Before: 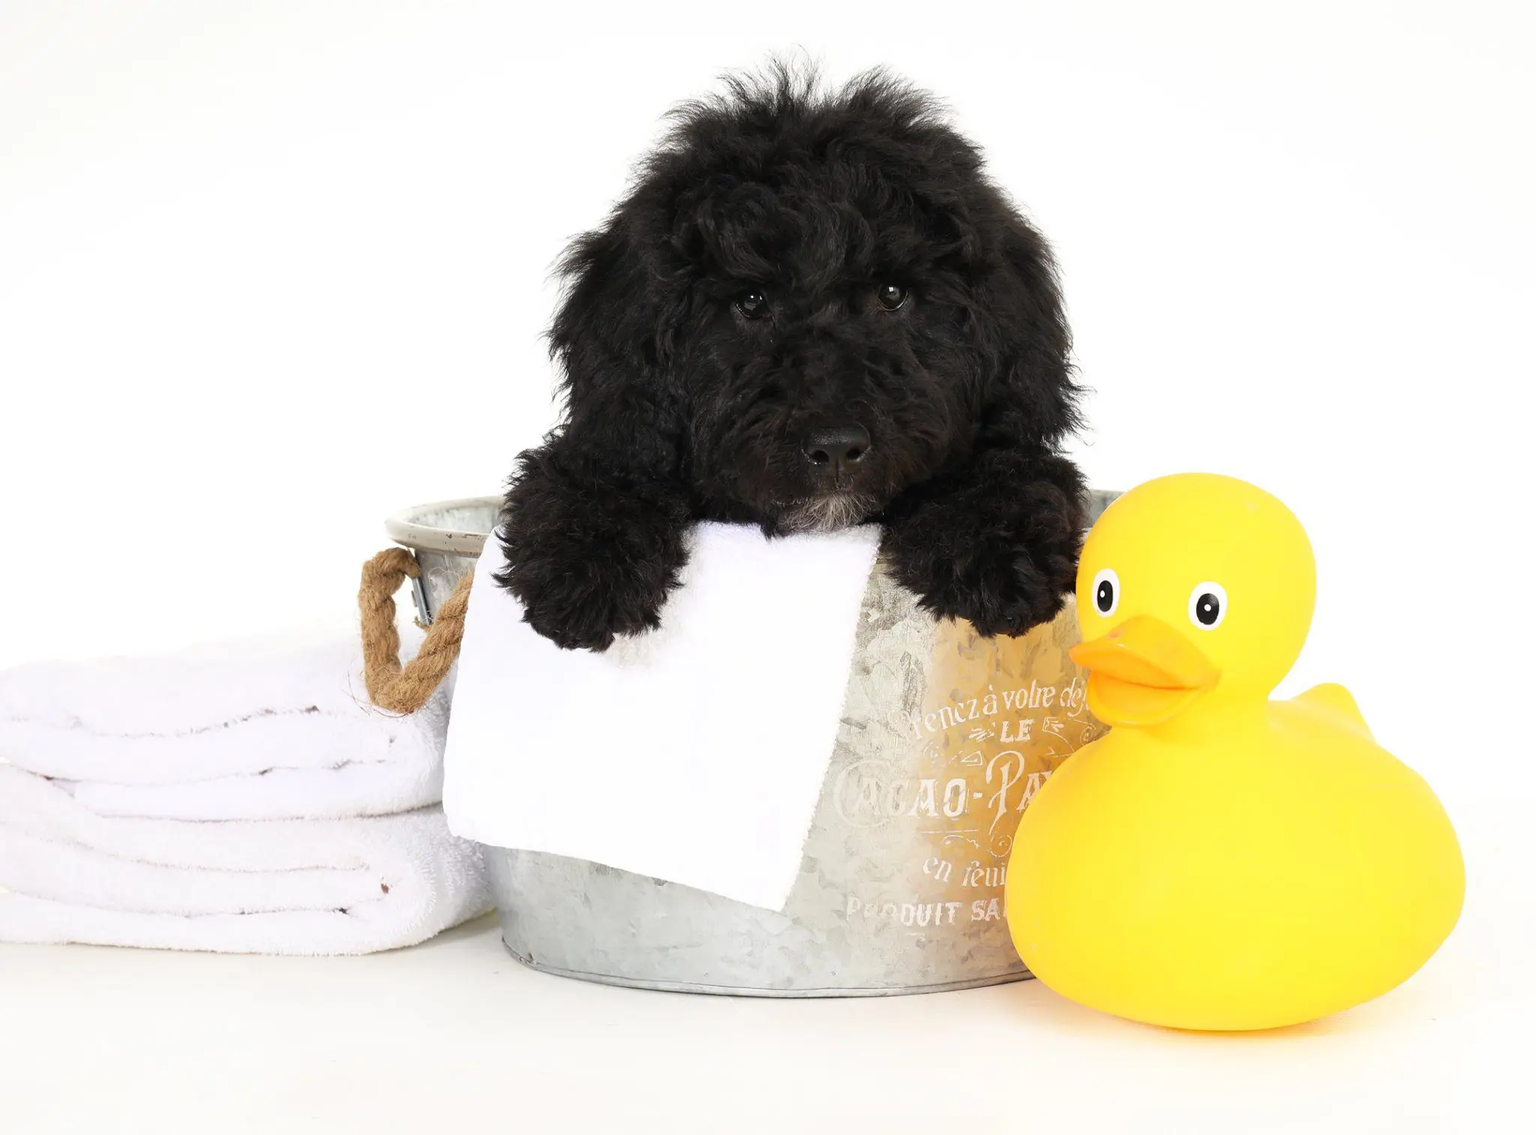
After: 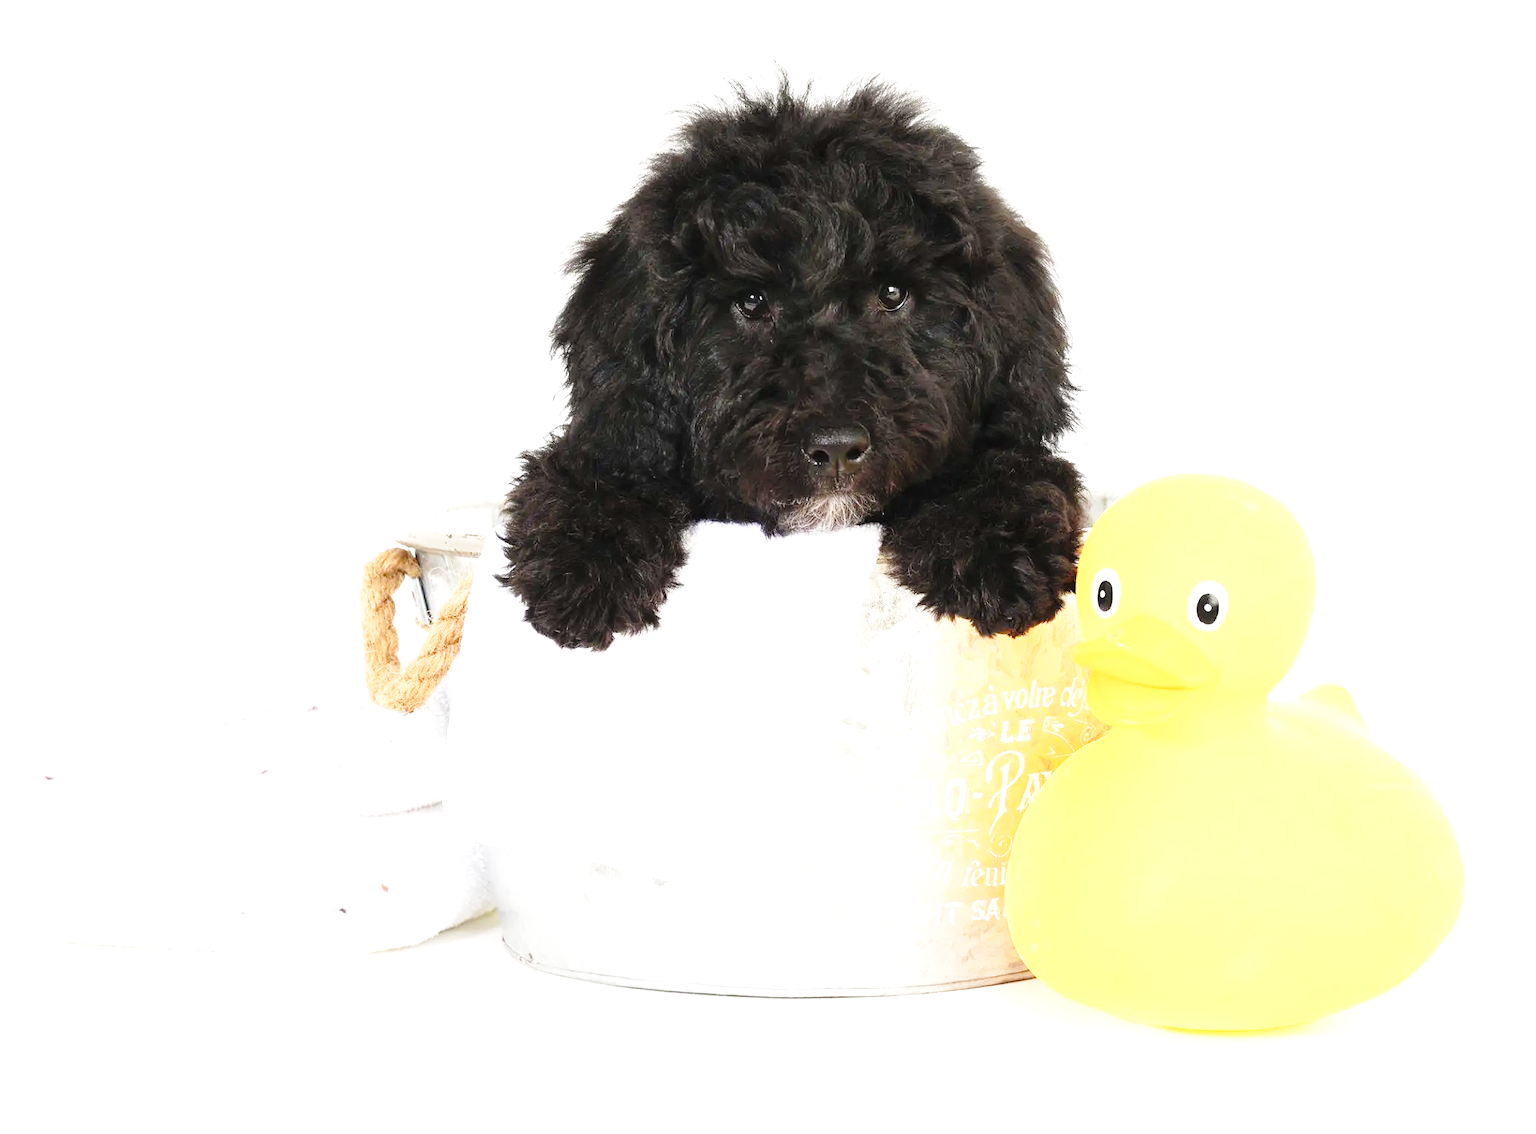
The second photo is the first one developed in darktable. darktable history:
exposure: black level correction 0, exposure 0.891 EV, compensate highlight preservation false
base curve: curves: ch0 [(0, 0) (0.028, 0.03) (0.121, 0.232) (0.46, 0.748) (0.859, 0.968) (1, 1)], preserve colors none
haze removal: compatibility mode true, adaptive false
